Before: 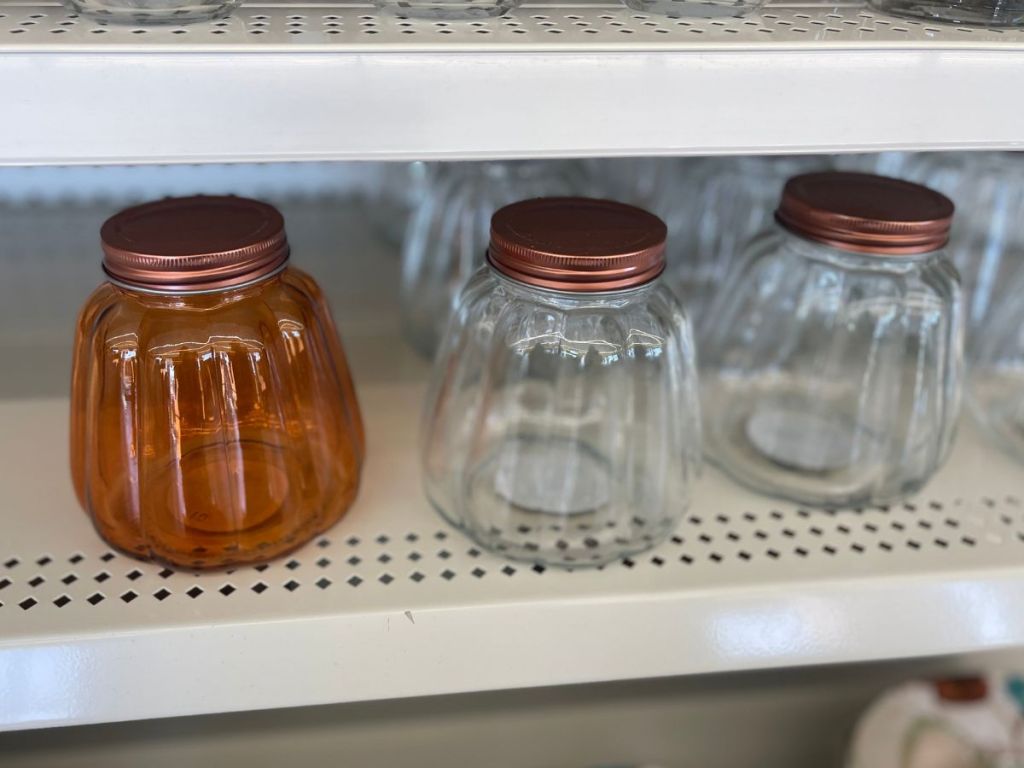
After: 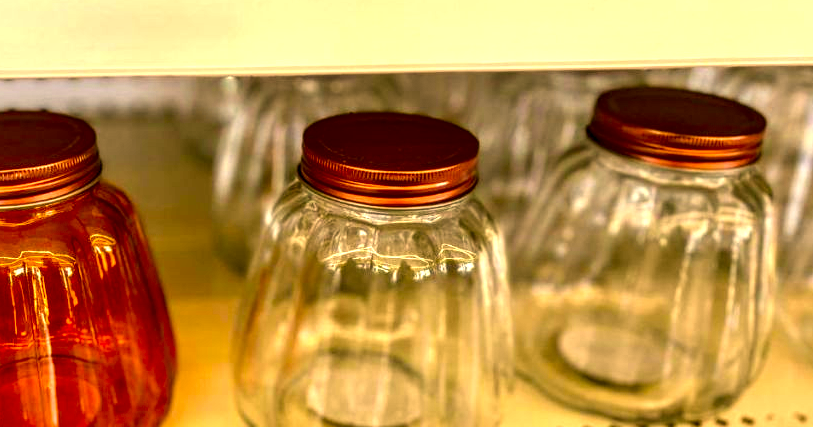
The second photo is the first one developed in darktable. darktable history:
color correction: highlights a* 10.44, highlights b* 30.04, shadows a* 2.73, shadows b* 17.51, saturation 1.72
crop: left 18.38%, top 11.092%, right 2.134%, bottom 33.217%
local contrast: highlights 19%, detail 186%
exposure: black level correction 0.001, exposure 0.5 EV, compensate exposure bias true, compensate highlight preservation false
